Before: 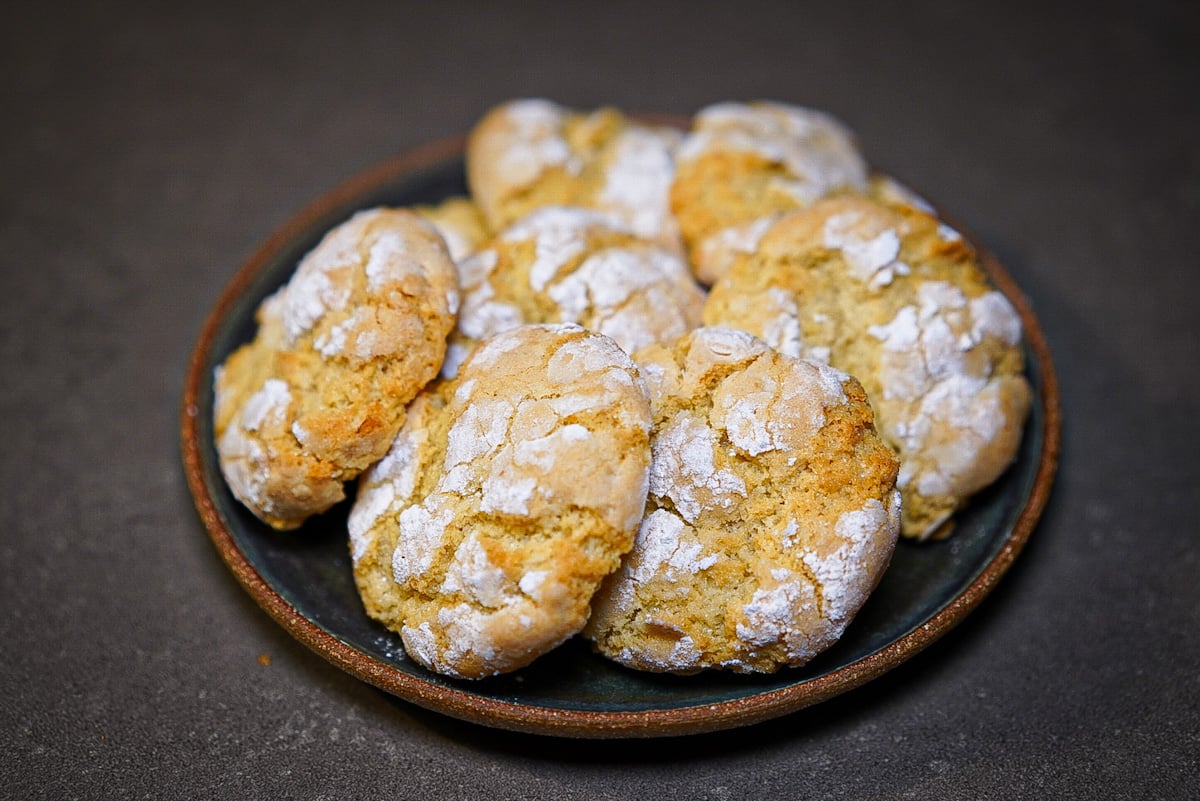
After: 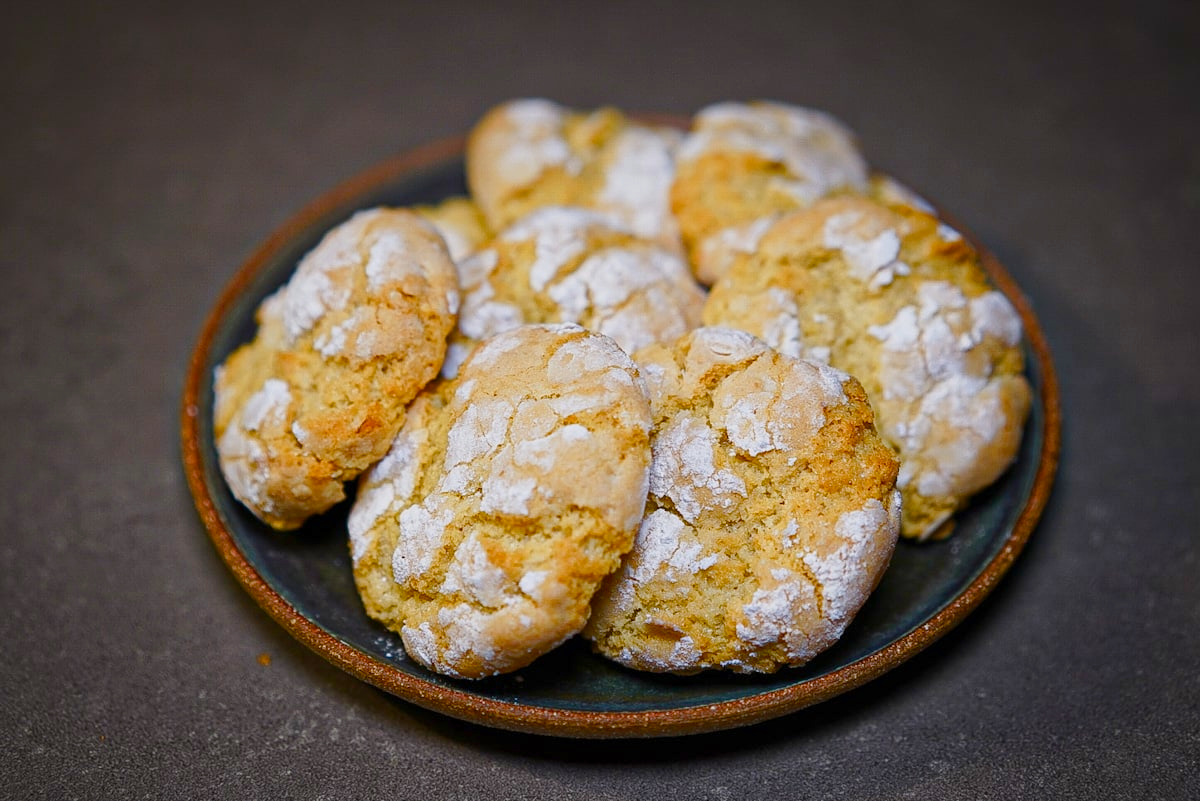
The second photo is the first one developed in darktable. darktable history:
color balance rgb: power › hue 311.52°, perceptual saturation grading › global saturation 20%, perceptual saturation grading › highlights -25.607%, perceptual saturation grading › shadows 24.811%, contrast -9.687%
